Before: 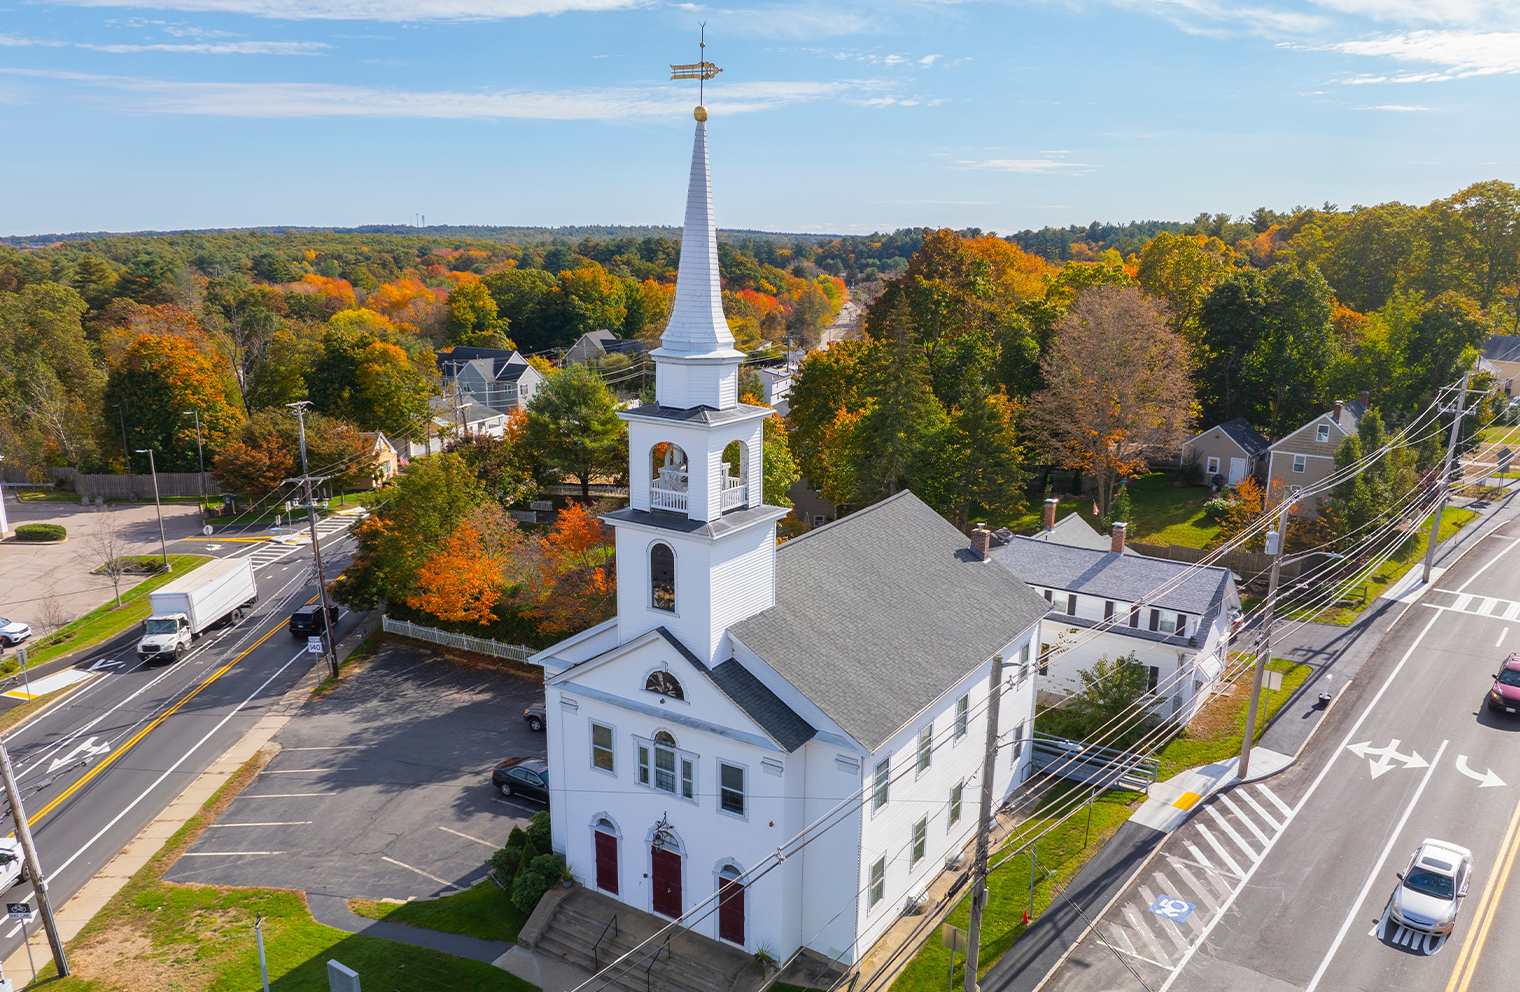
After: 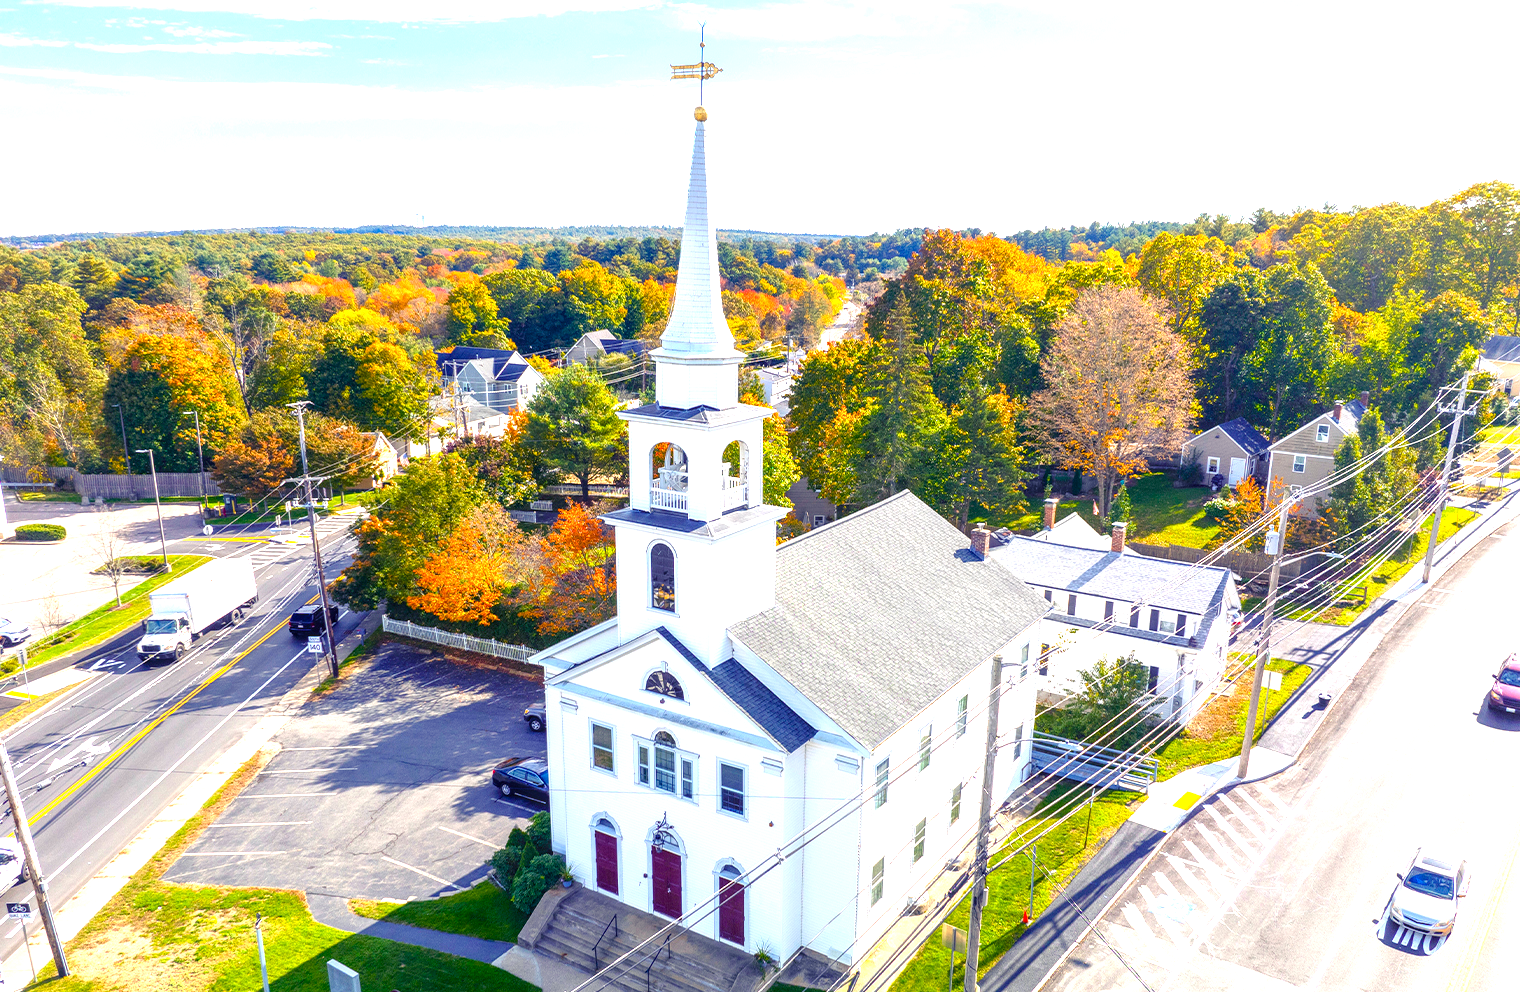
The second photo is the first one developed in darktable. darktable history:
exposure: black level correction 0, exposure 1.379 EV, compensate exposure bias true, compensate highlight preservation false
local contrast: on, module defaults
color balance rgb: shadows lift › luminance -28.76%, shadows lift › chroma 15%, shadows lift › hue 270°, power › chroma 1%, power › hue 255°, highlights gain › luminance 7.14%, highlights gain › chroma 2%, highlights gain › hue 90°, global offset › luminance -0.29%, global offset › hue 260°, perceptual saturation grading › global saturation 20%, perceptual saturation grading › highlights -13.92%, perceptual saturation grading › shadows 50%
